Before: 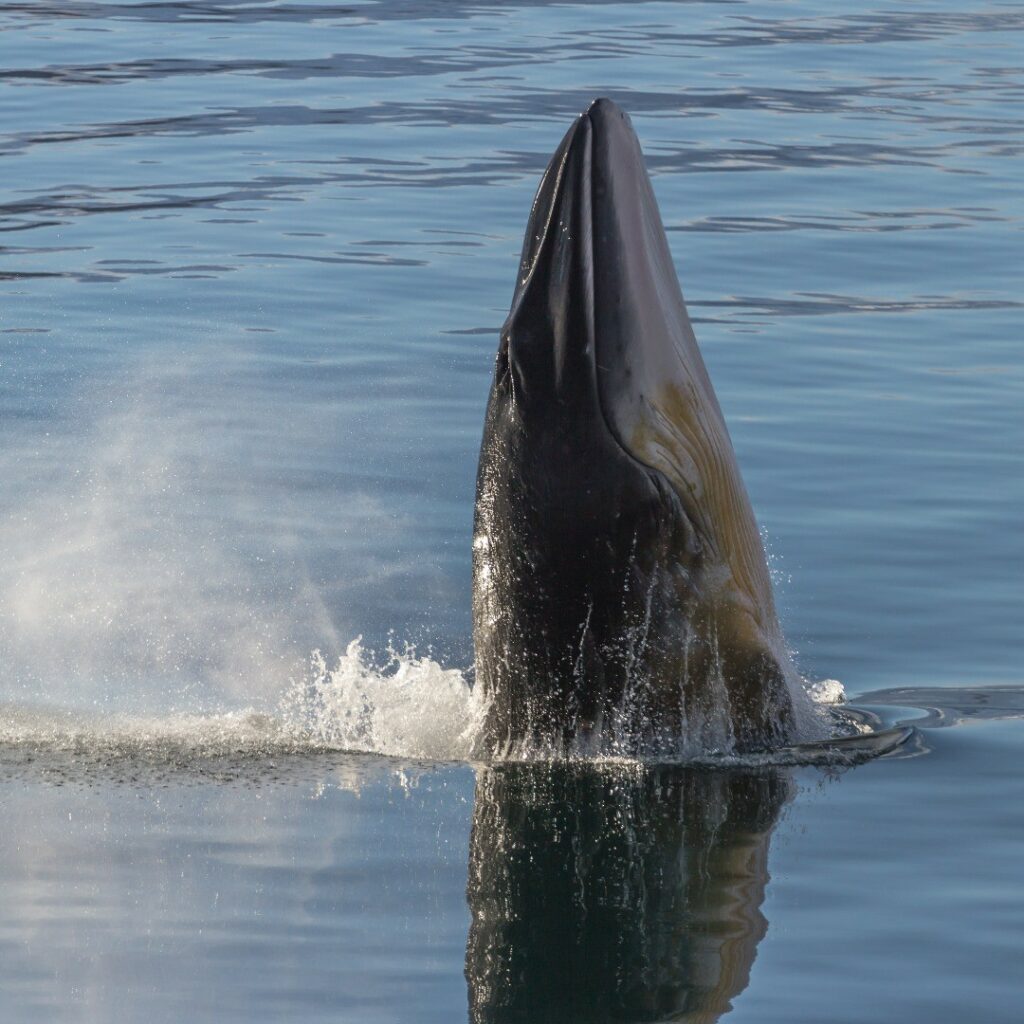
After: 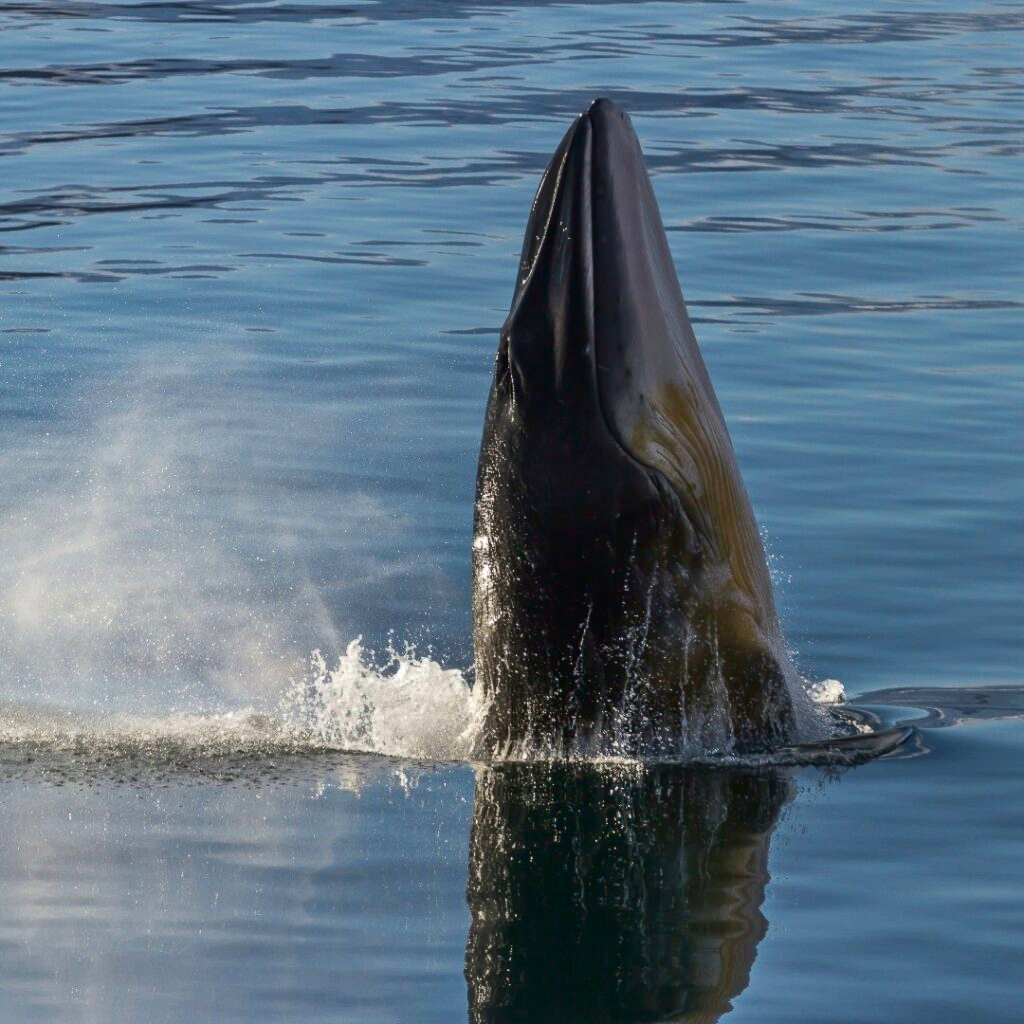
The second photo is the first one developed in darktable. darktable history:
shadows and highlights: shadows 37.27, highlights -28.18, soften with gaussian
contrast brightness saturation: contrast 0.12, brightness -0.12, saturation 0.2
tone equalizer: on, module defaults
